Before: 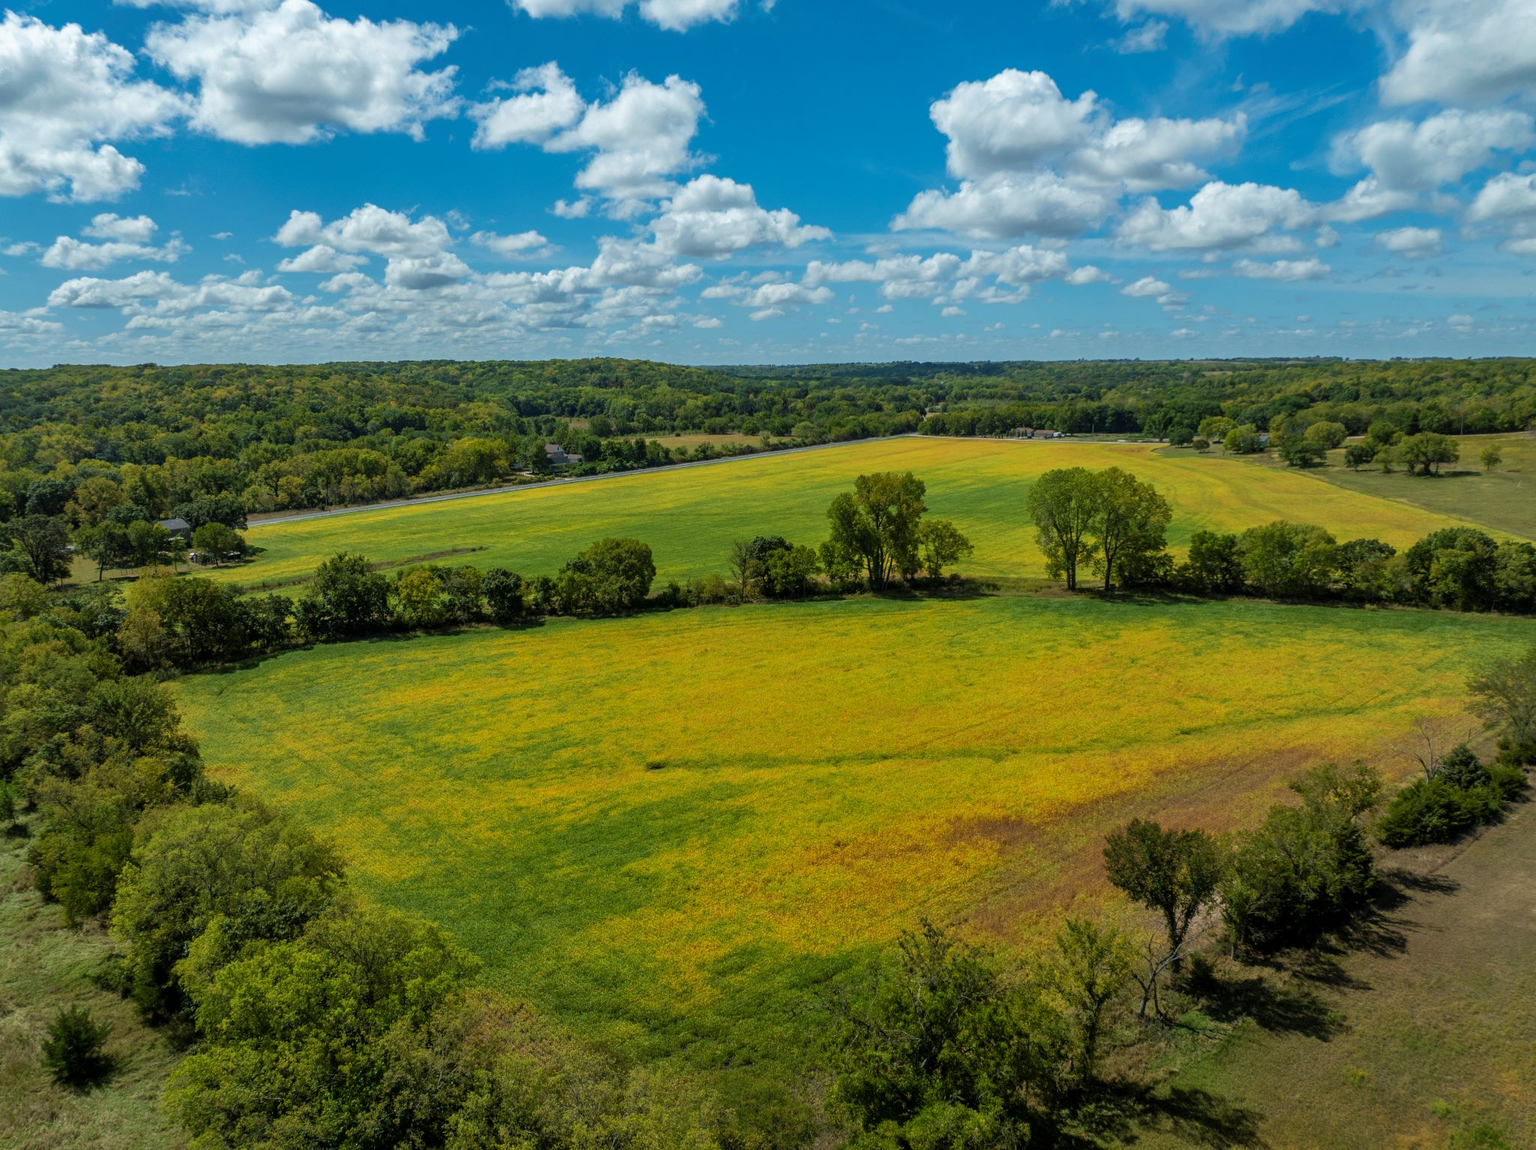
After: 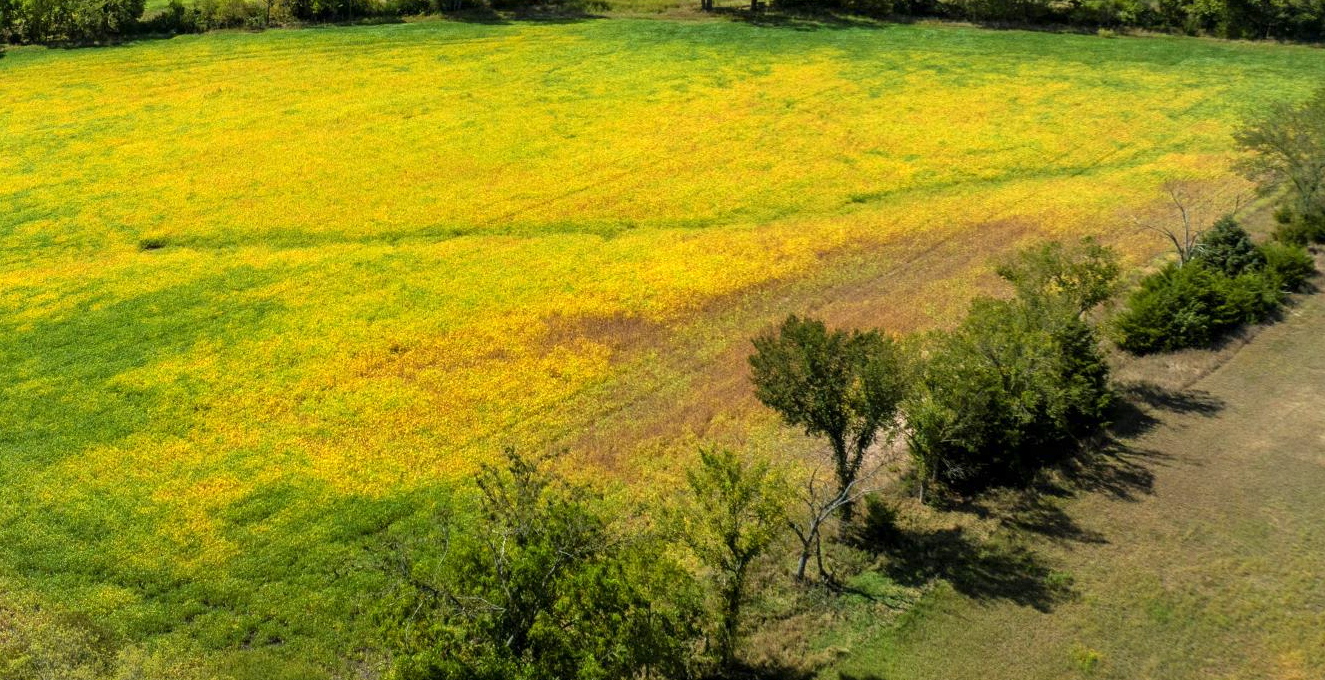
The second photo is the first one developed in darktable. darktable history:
tone equalizer: smoothing 1
exposure: exposure 0.941 EV, compensate highlight preservation false
crop and rotate: left 35.284%, top 50.69%, bottom 4.951%
